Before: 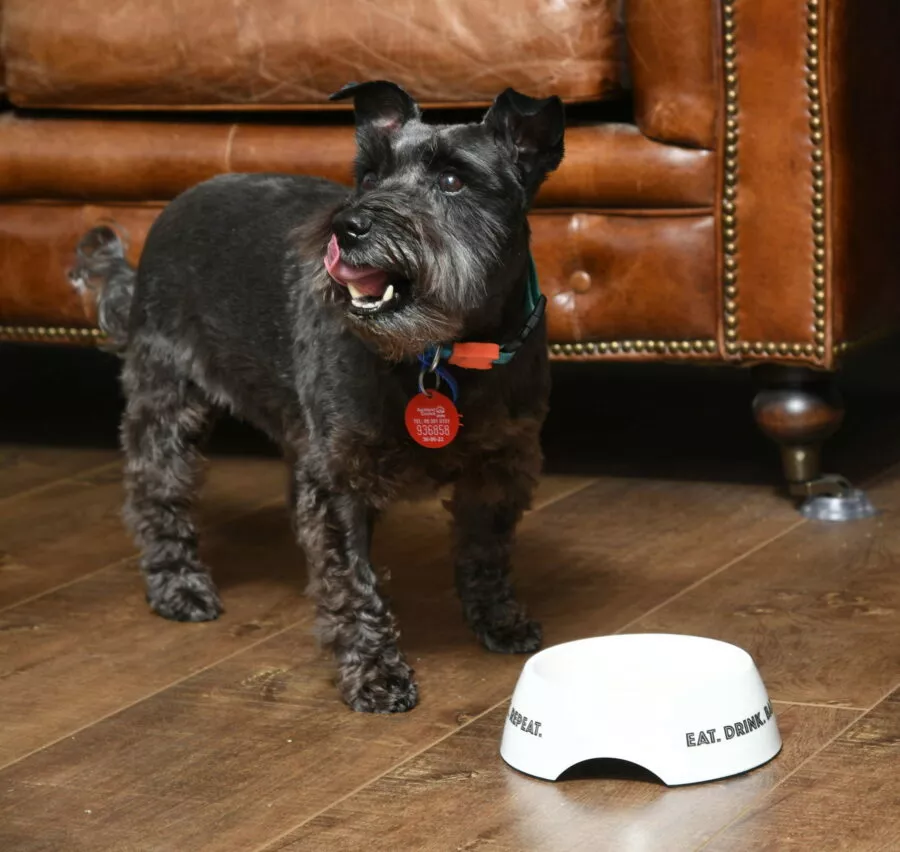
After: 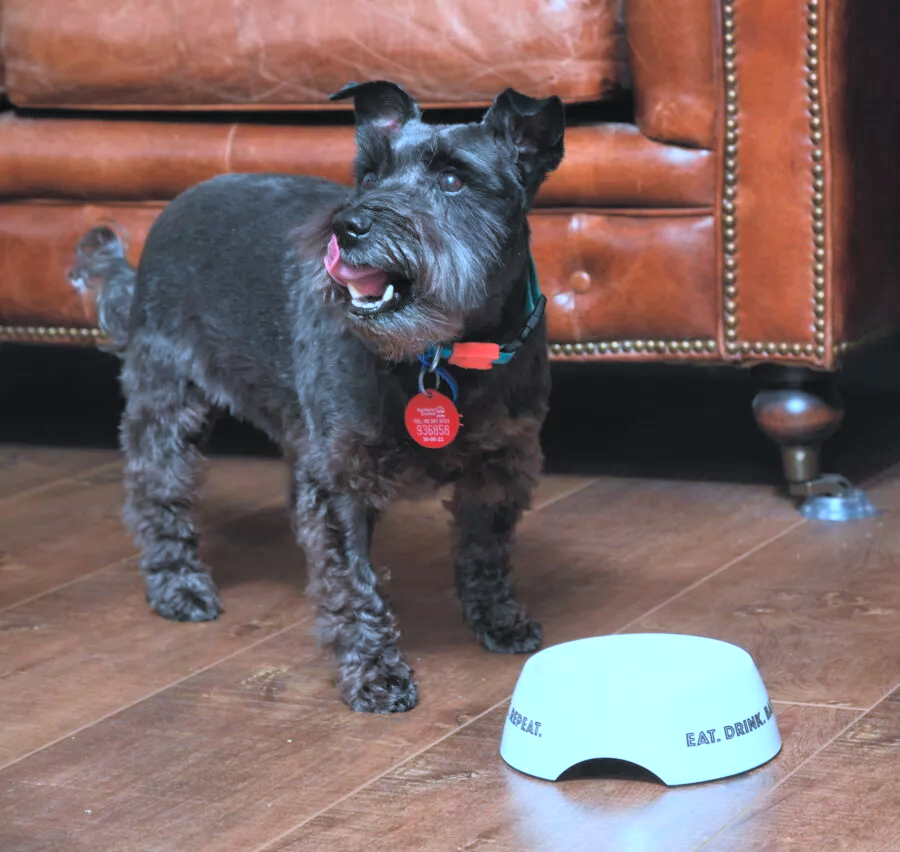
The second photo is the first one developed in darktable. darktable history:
shadows and highlights: radius 0.1, shadows 42.46, white point adjustment -2.28, highlights 8.77, shadows color adjustment 0%, highlights color adjustment 29.47%, soften with gaussian
tone curve: curves: ch0 [(0, 0) (0.202, 0.117) (1, 1)], color space Lab, linked channels
contrast brightness saturation: contrast 0.09, brightness 0.38, saturation 0.45
color correction: highlights a* -6.82, highlights b* -40
